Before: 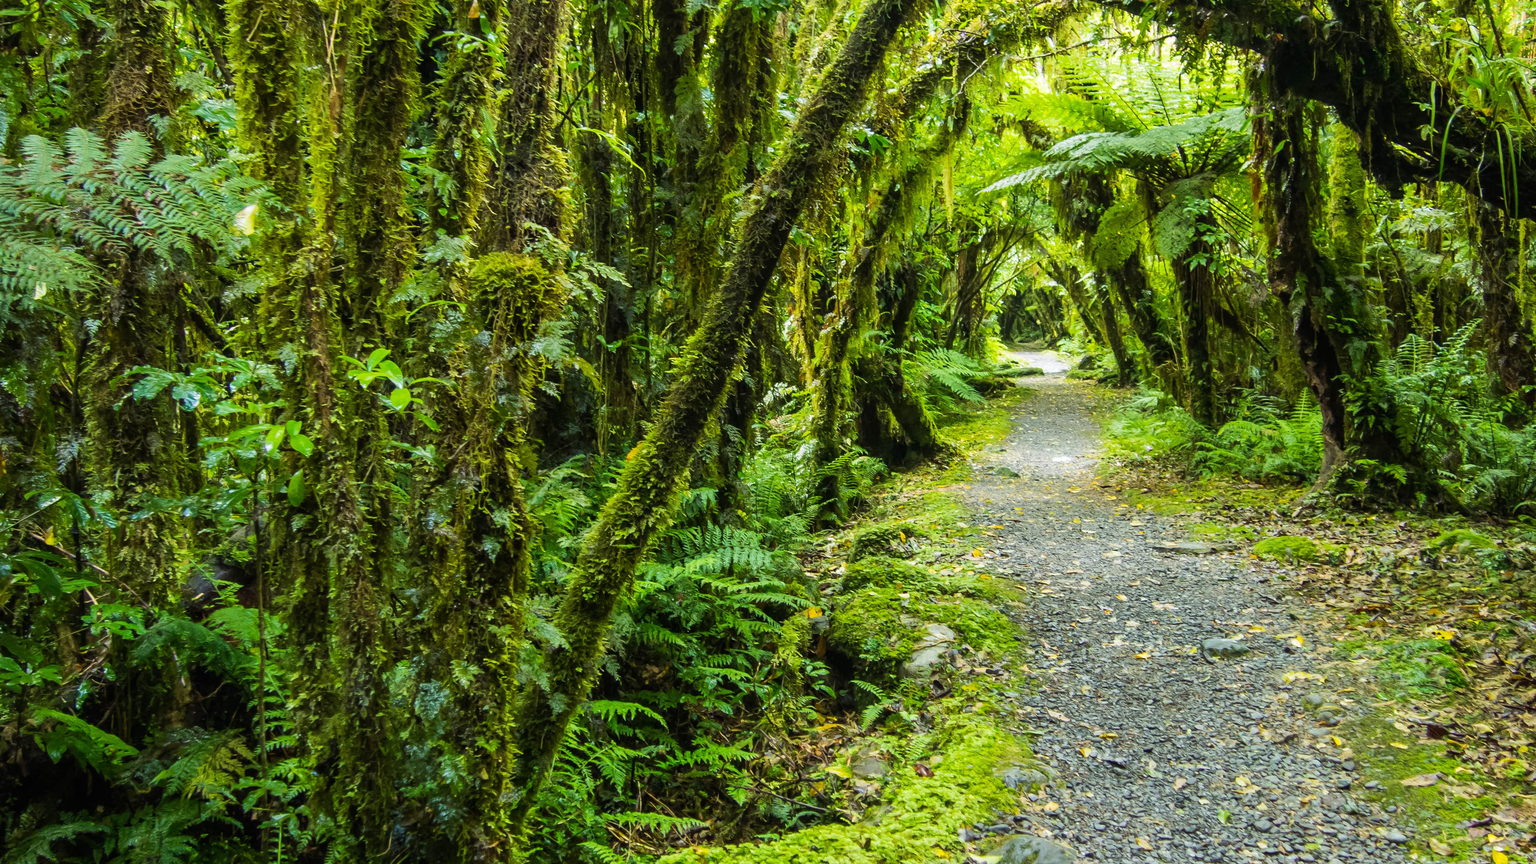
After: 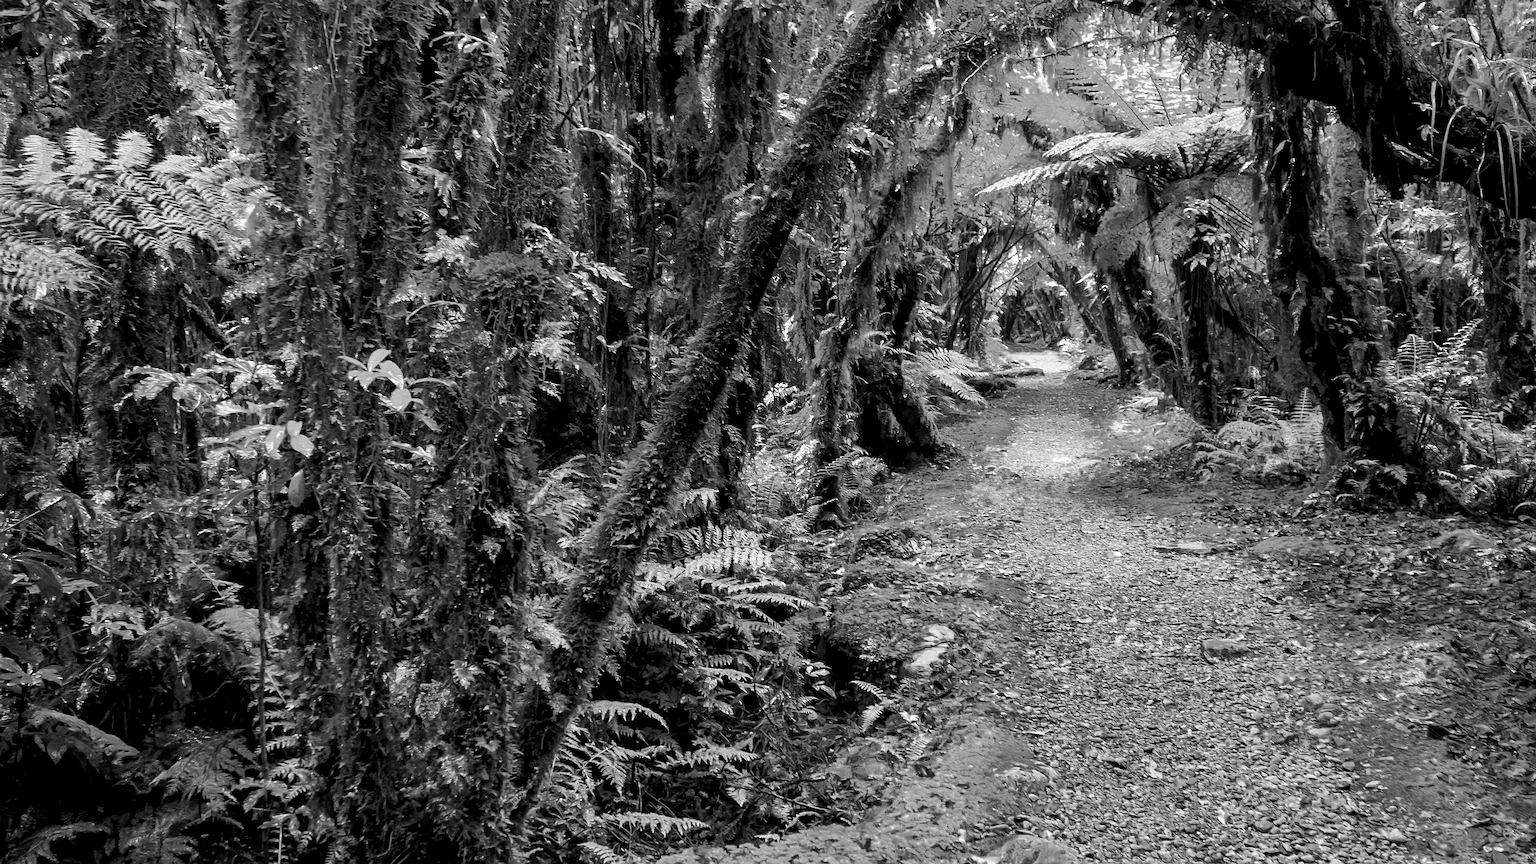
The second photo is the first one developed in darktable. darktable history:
sharpen: on, module defaults
color zones: curves: ch0 [(0.002, 0.429) (0.121, 0.212) (0.198, 0.113) (0.276, 0.344) (0.331, 0.541) (0.41, 0.56) (0.482, 0.289) (0.619, 0.227) (0.721, 0.18) (0.821, 0.435) (0.928, 0.555) (1, 0.587)]; ch1 [(0, 0) (0.143, 0) (0.286, 0) (0.429, 0) (0.571, 0) (0.714, 0) (0.857, 0)]
color balance rgb: shadows lift › luminance -20.267%, global offset › luminance -0.879%, perceptual saturation grading › global saturation 25.586%, global vibrance 50.515%
